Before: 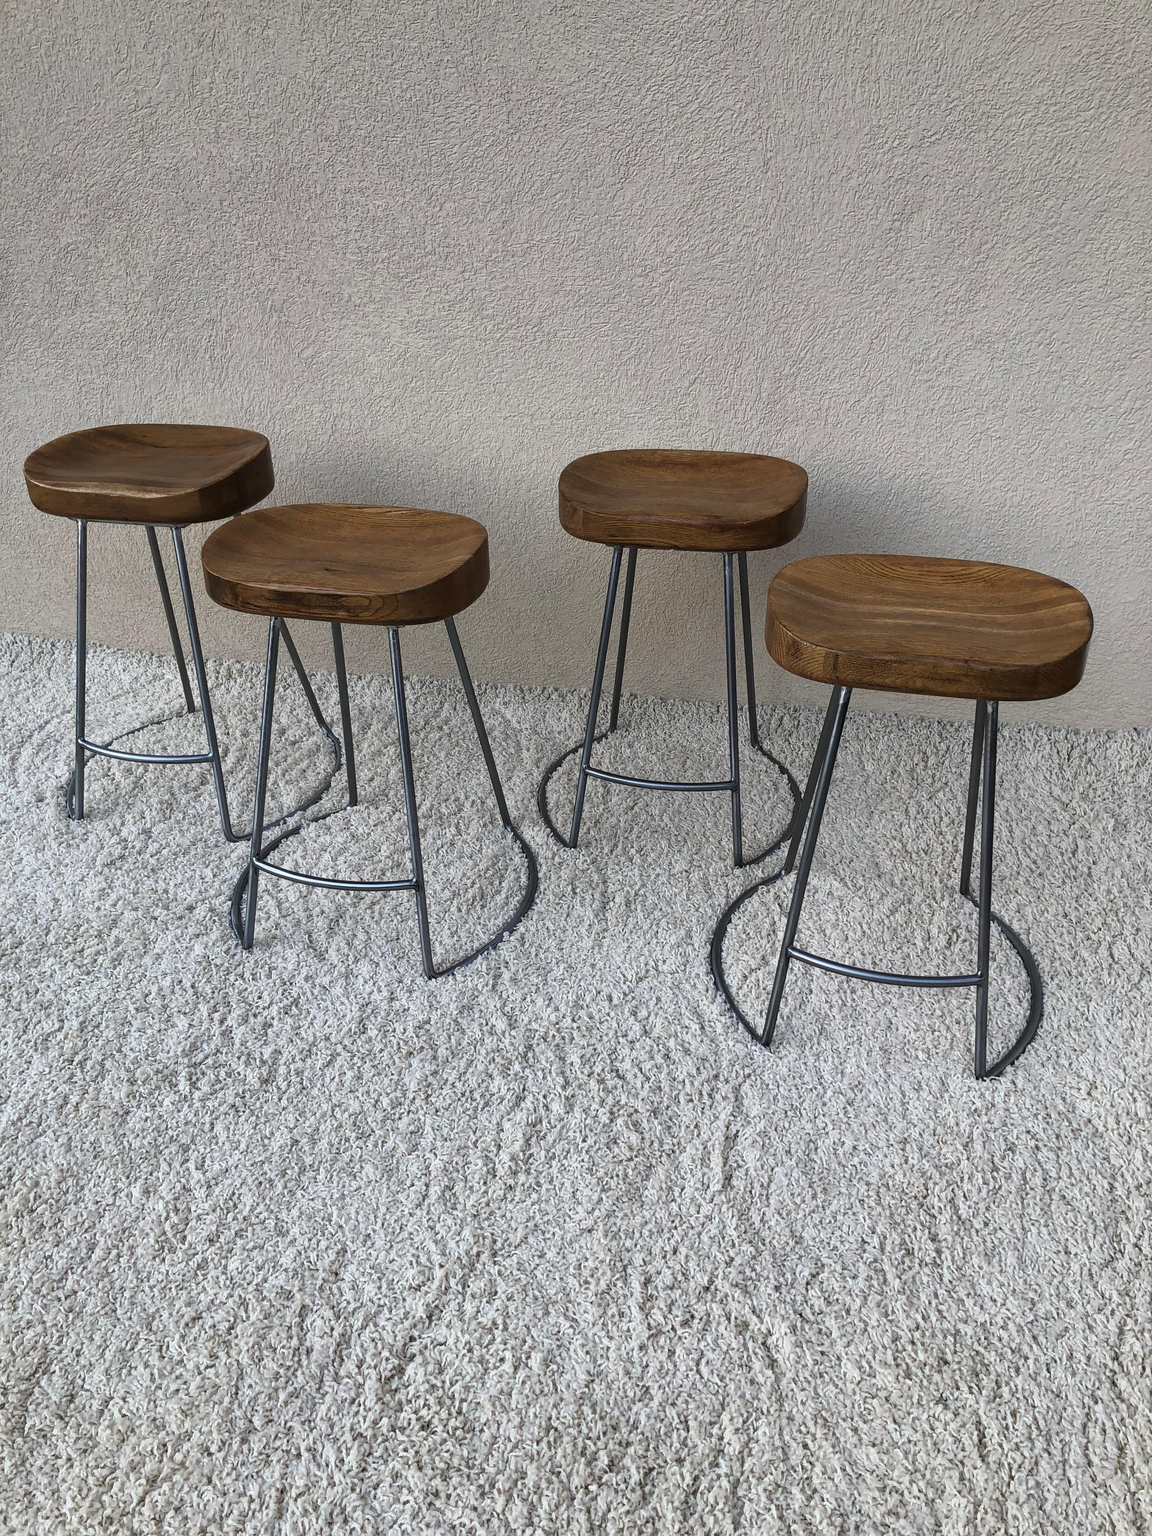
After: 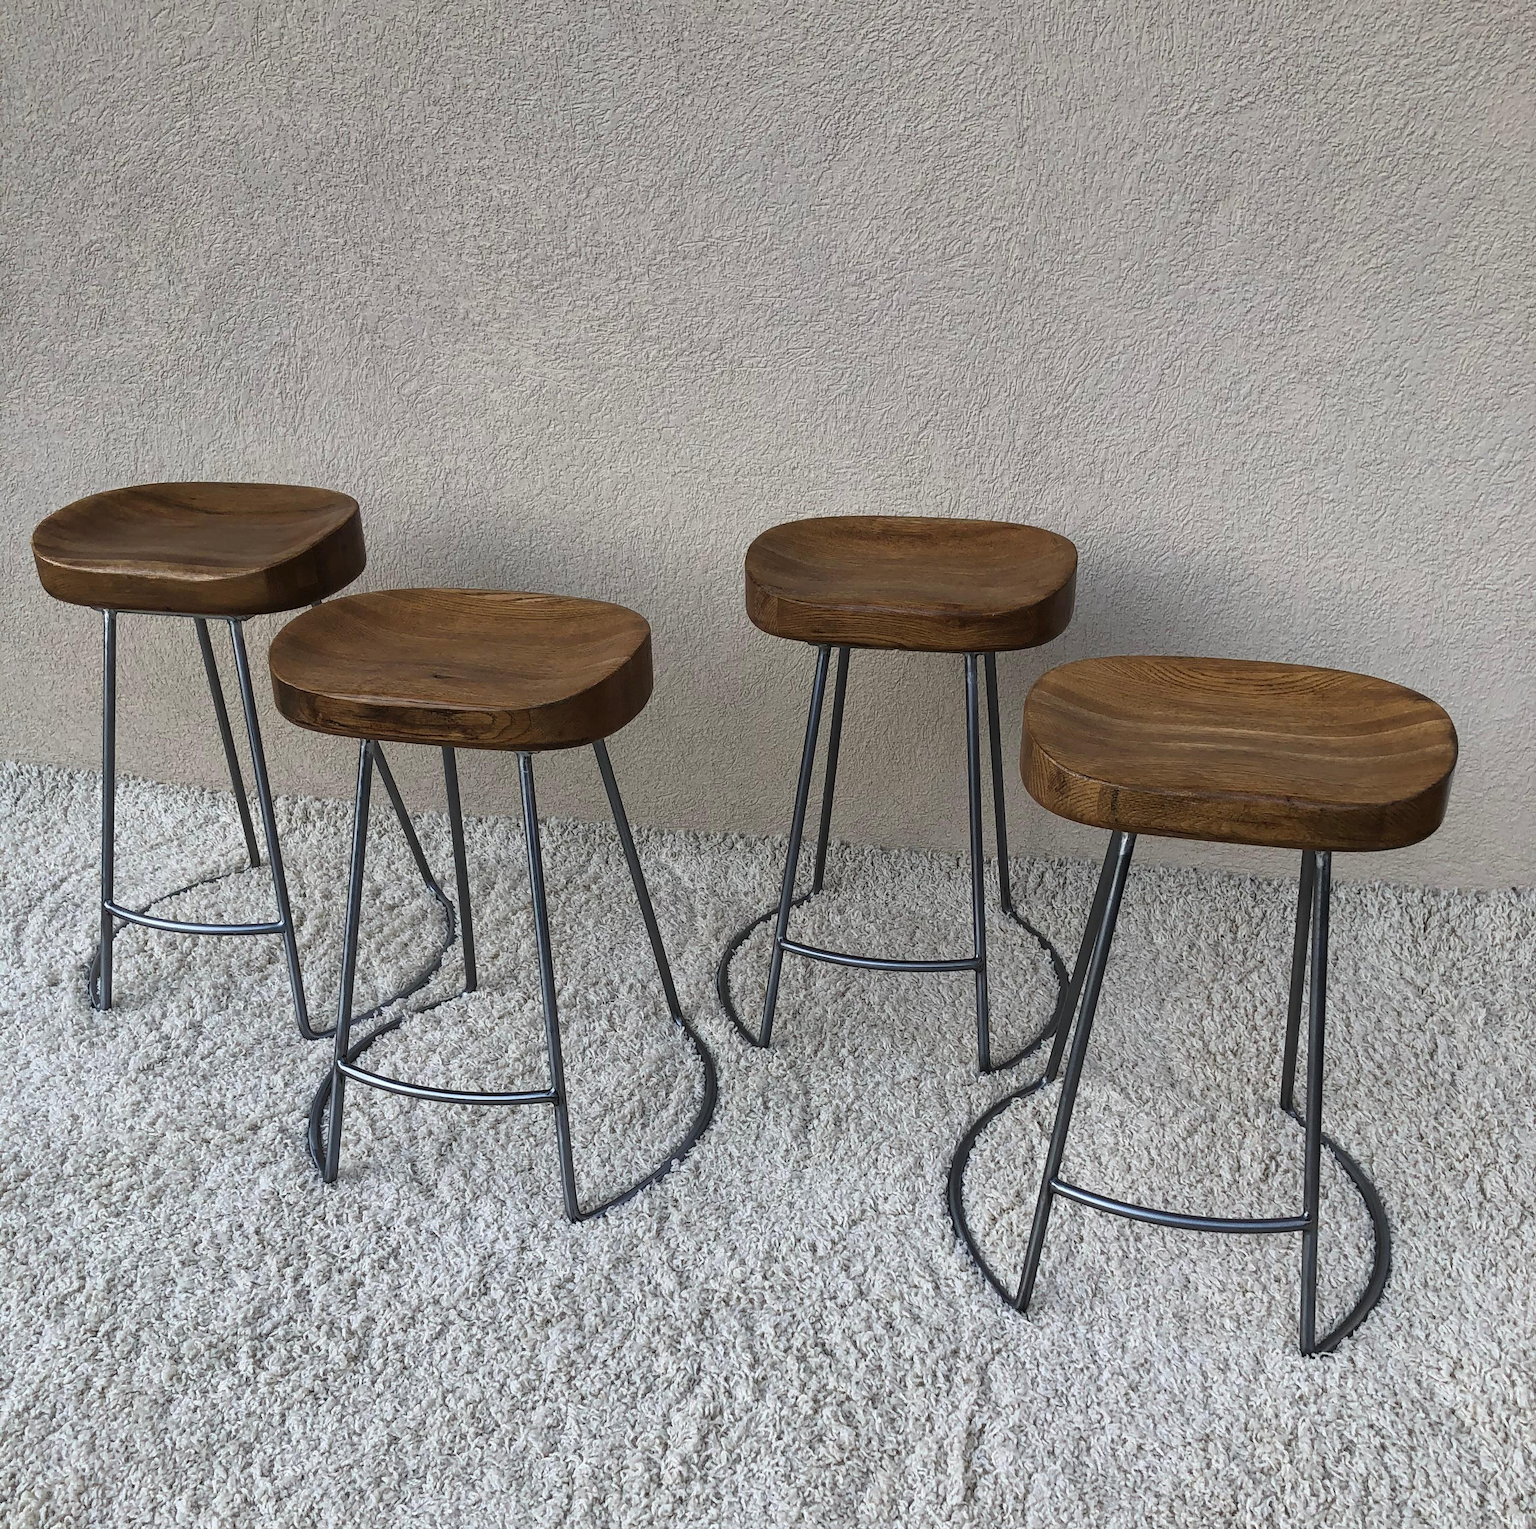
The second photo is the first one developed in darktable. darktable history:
crop: top 4.091%, bottom 21.209%
